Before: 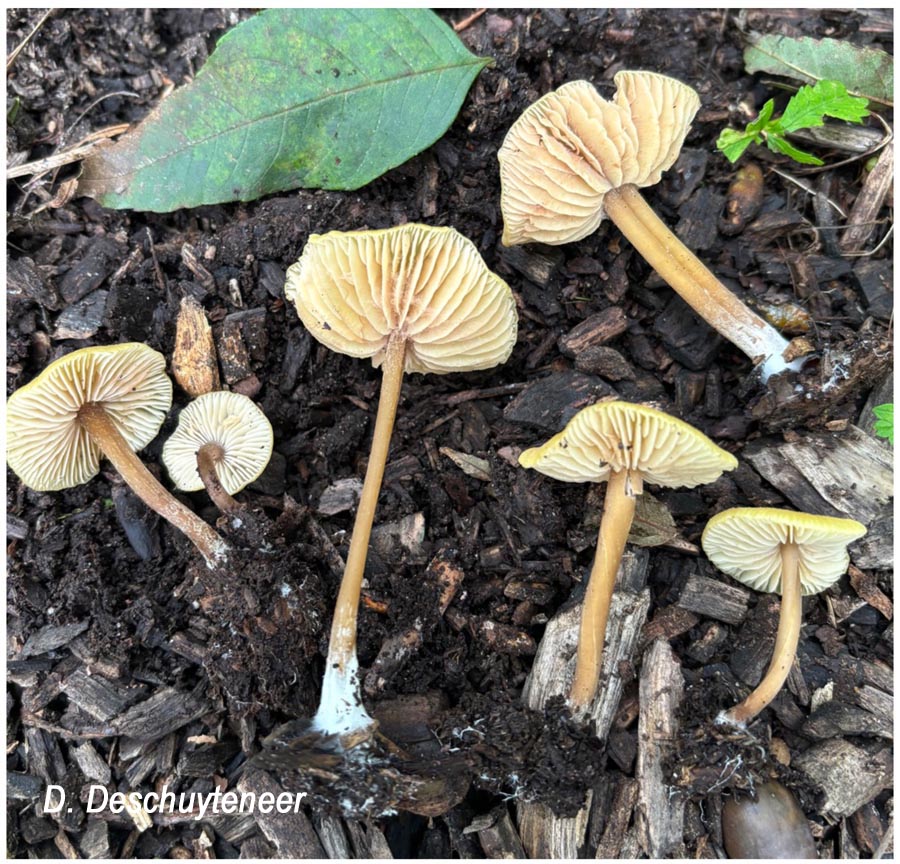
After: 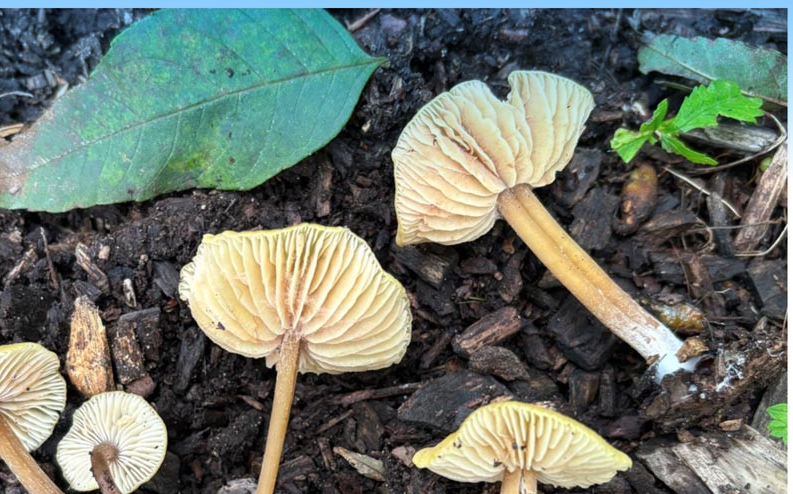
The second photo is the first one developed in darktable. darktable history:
crop and rotate: left 11.812%, bottom 42.776%
graduated density: density 2.02 EV, hardness 44%, rotation 0.374°, offset 8.21, hue 208.8°, saturation 97%
